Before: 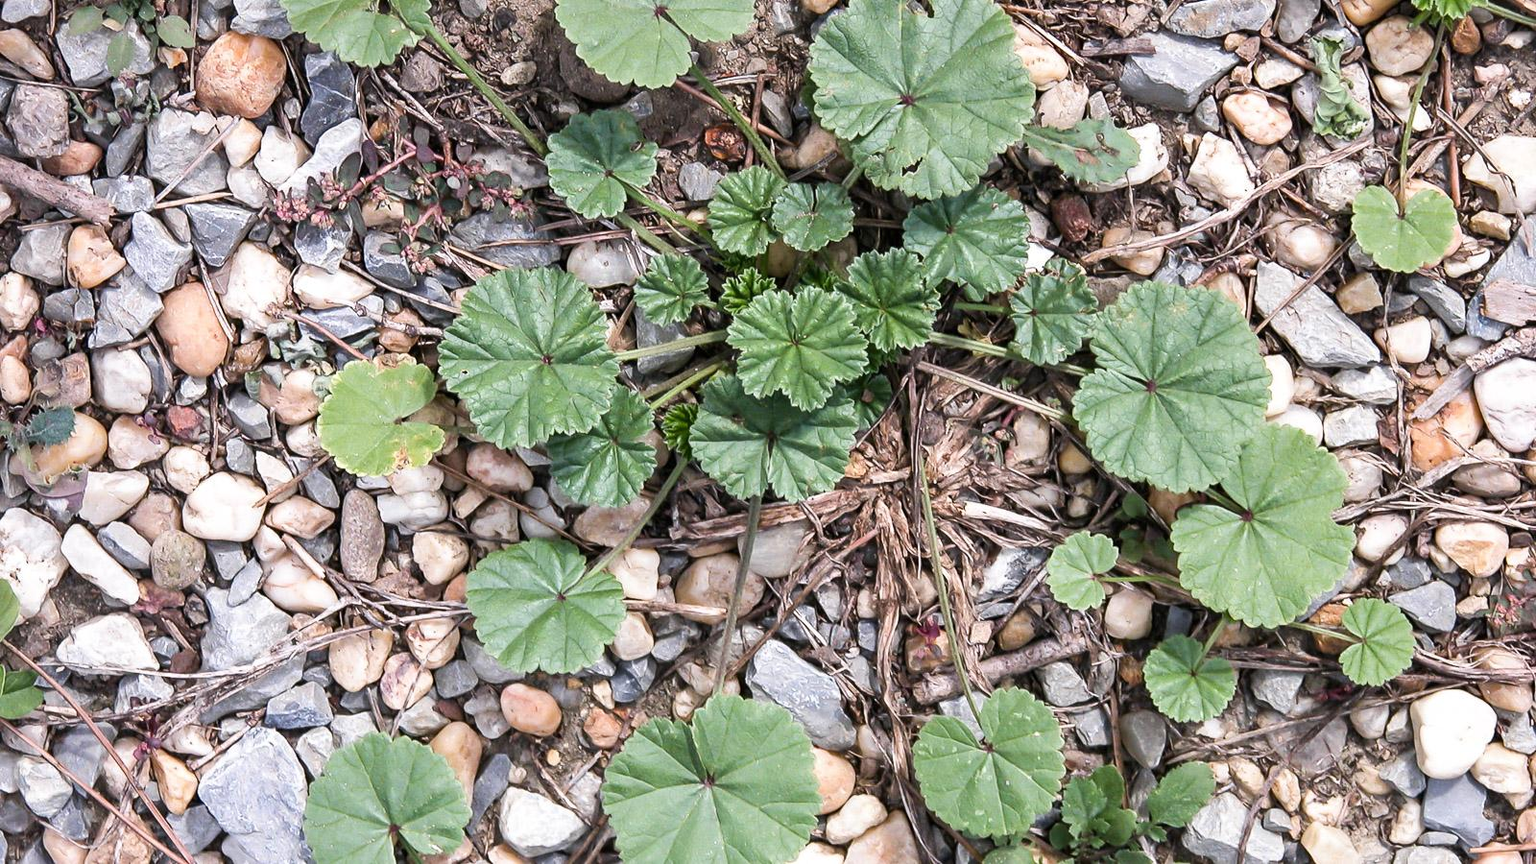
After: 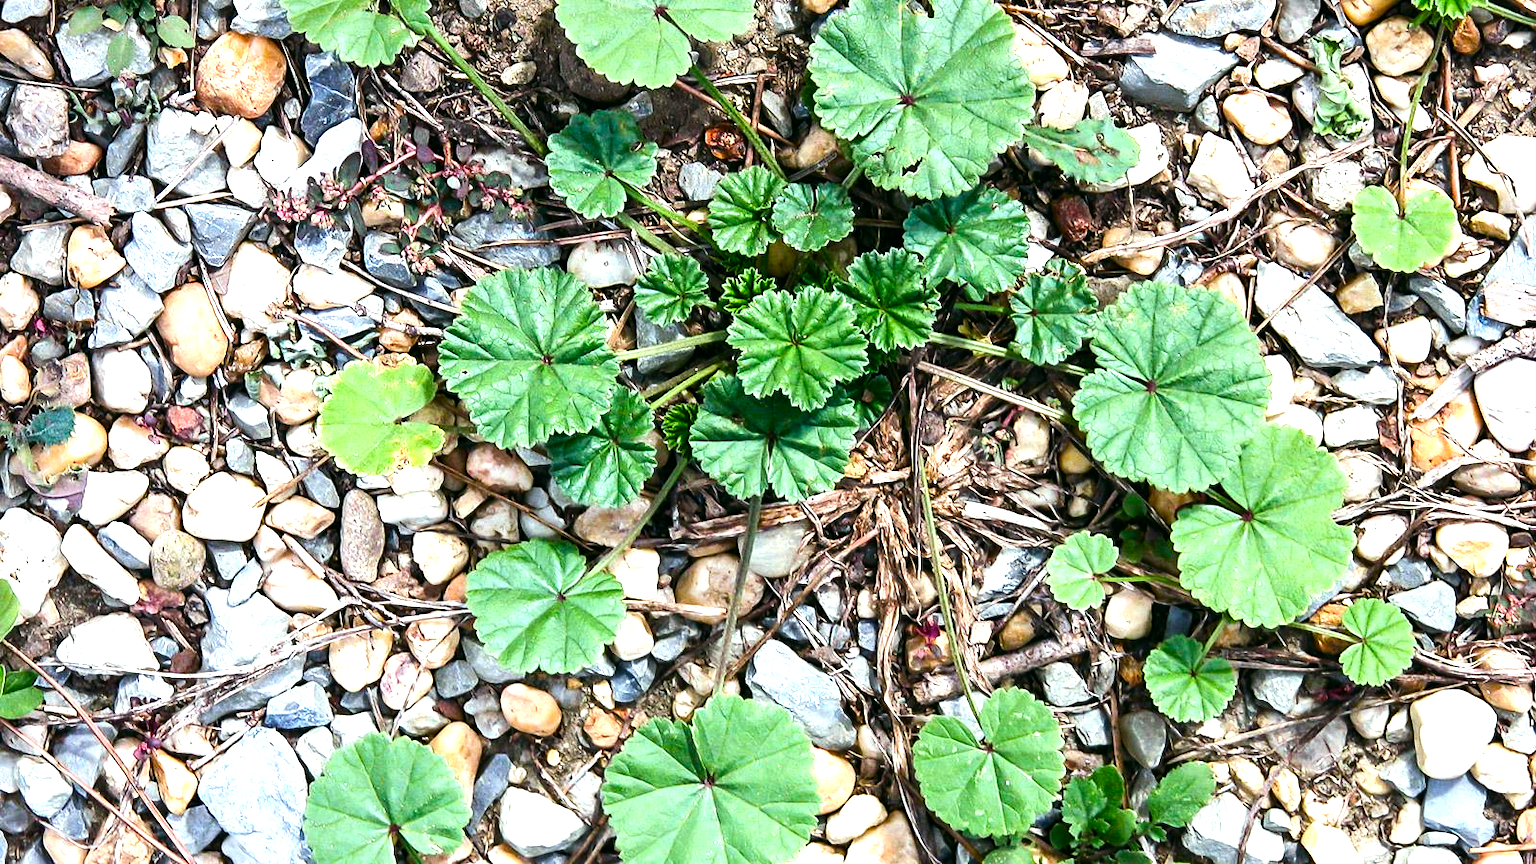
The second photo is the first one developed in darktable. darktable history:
color balance rgb: shadows lift › luminance -20%, power › hue 72.24°, highlights gain › luminance 15%, global offset › hue 171.6°, perceptual saturation grading › global saturation 14.09%, perceptual saturation grading › highlights -25%, perceptual saturation grading › shadows 25%, global vibrance 25%, contrast 10%
tone equalizer: -8 EV -0.417 EV, -7 EV -0.389 EV, -6 EV -0.333 EV, -5 EV -0.222 EV, -3 EV 0.222 EV, -2 EV 0.333 EV, -1 EV 0.389 EV, +0 EV 0.417 EV, edges refinement/feathering 500, mask exposure compensation -1.57 EV, preserve details no
color correction: highlights a* -7.33, highlights b* 1.26, shadows a* -3.55, saturation 1.4
